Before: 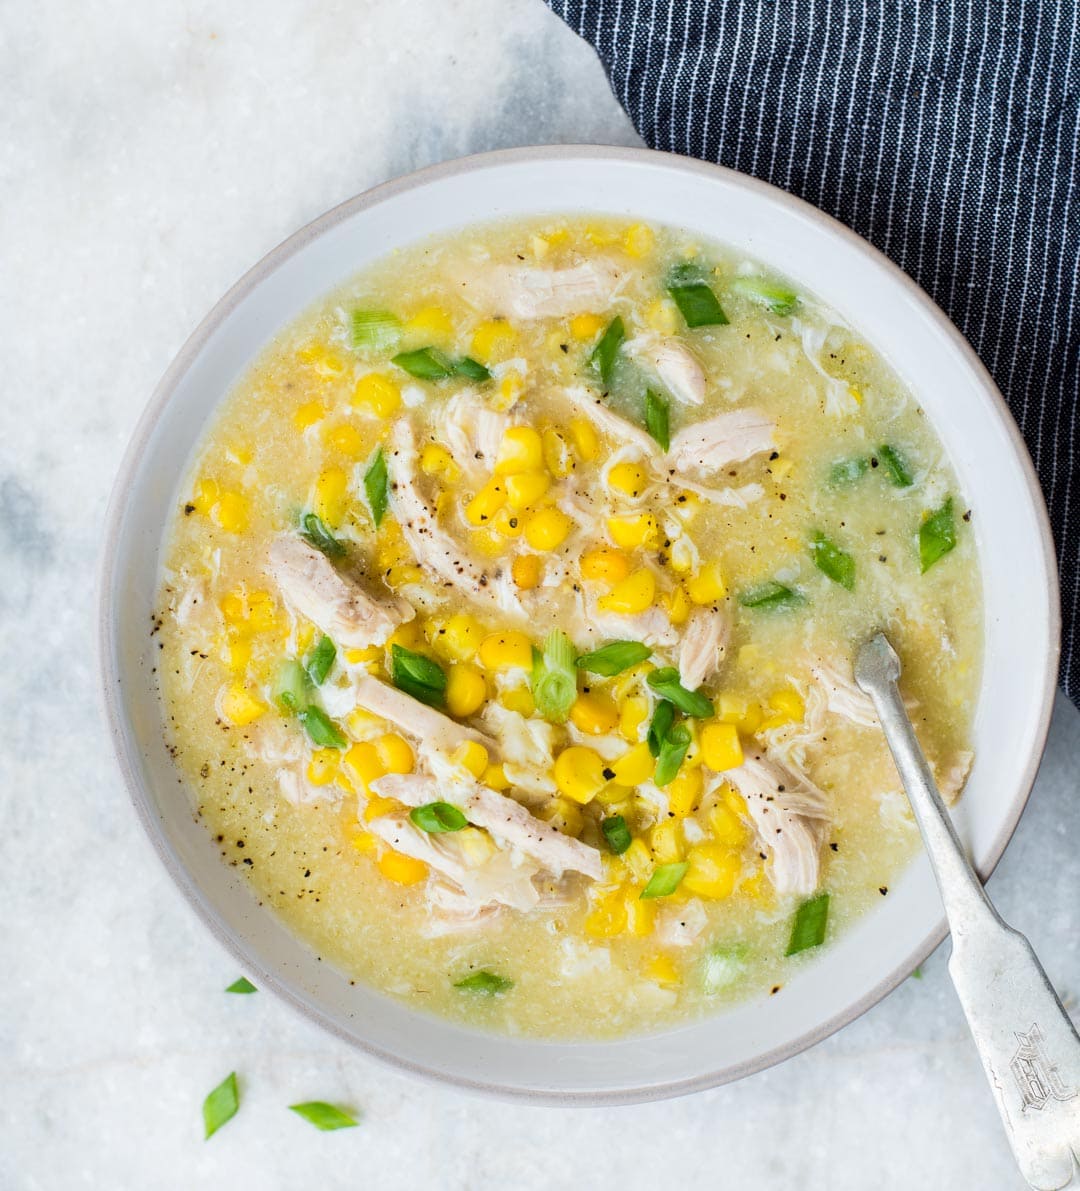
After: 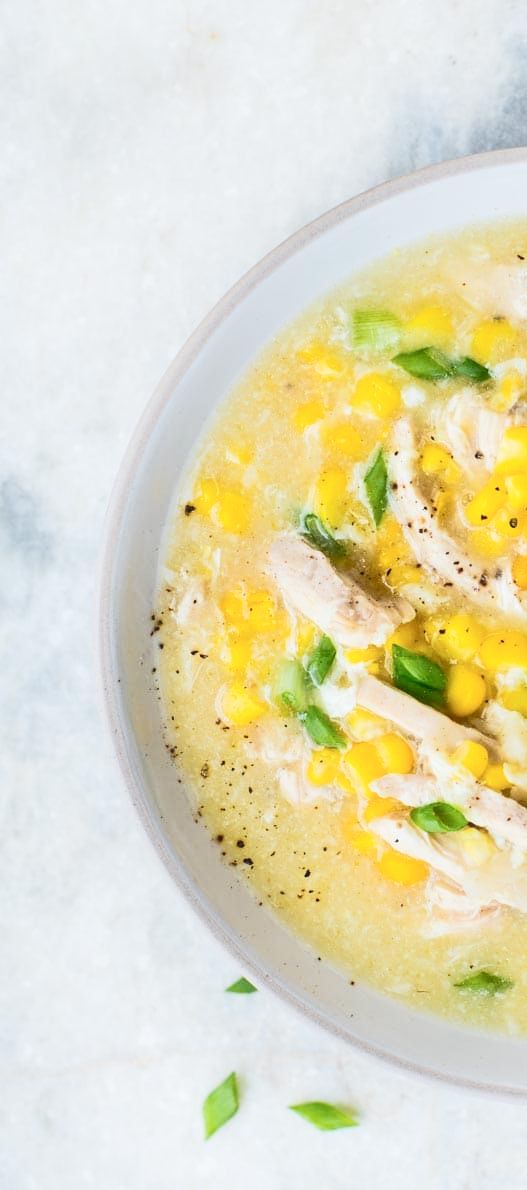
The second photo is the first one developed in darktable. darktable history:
haze removal: strength -0.038, adaptive false
crop and rotate: left 0.062%, top 0%, right 51.099%
tone curve: curves: ch0 [(0, 0) (0.055, 0.031) (0.282, 0.215) (0.729, 0.785) (1, 1)], color space Lab, independent channels, preserve colors none
tone equalizer: -7 EV 0.144 EV, -6 EV 0.575 EV, -5 EV 1.12 EV, -4 EV 1.3 EV, -3 EV 1.17 EV, -2 EV 0.6 EV, -1 EV 0.152 EV, mask exposure compensation -0.496 EV
